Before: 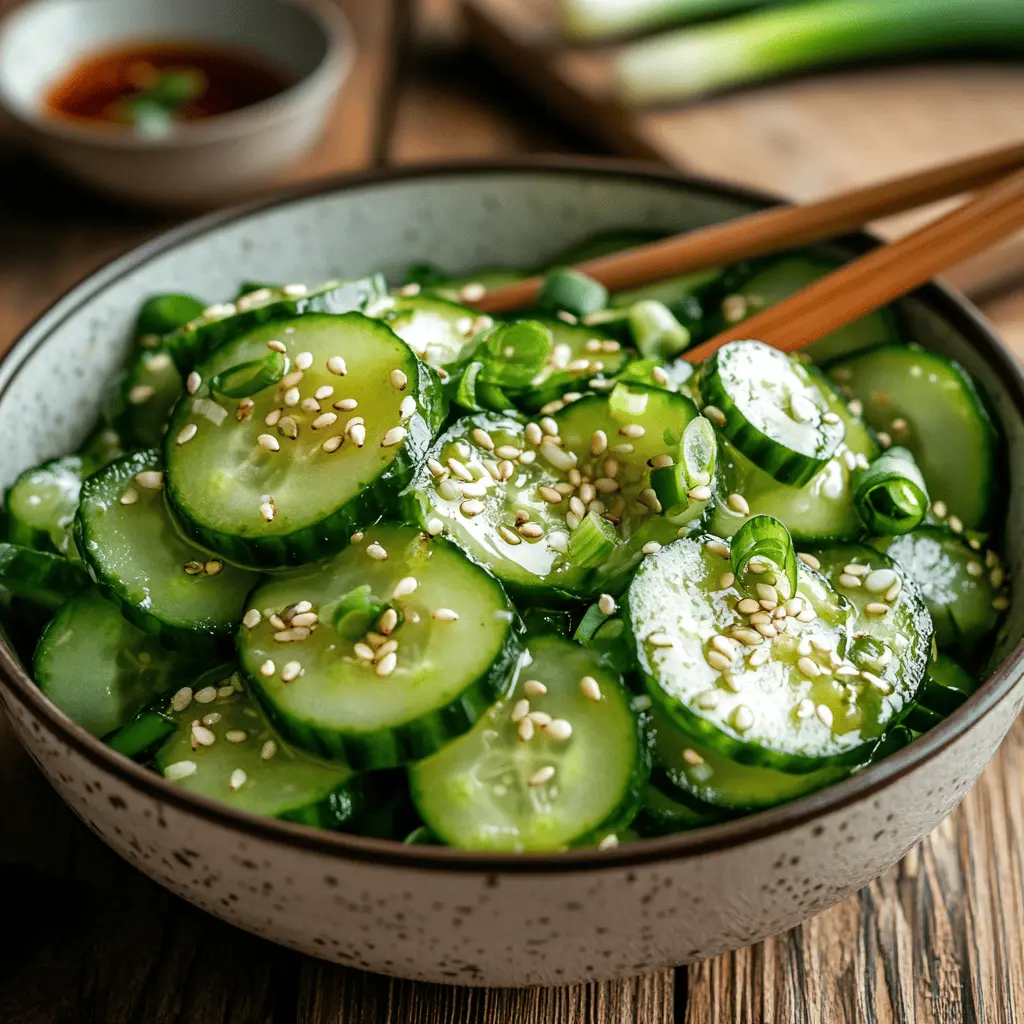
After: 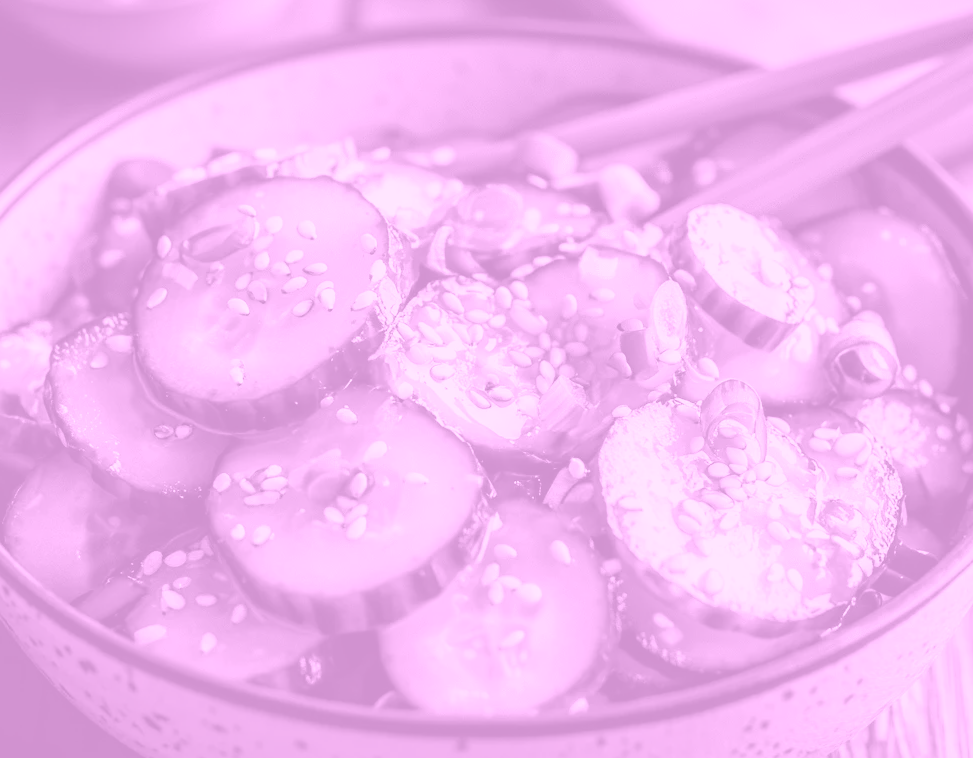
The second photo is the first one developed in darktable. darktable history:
color balance rgb: linear chroma grading › global chroma 15%, perceptual saturation grading › global saturation 30%
colorize: hue 331.2°, saturation 75%, source mix 30.28%, lightness 70.52%, version 1
crop and rotate: left 2.991%, top 13.302%, right 1.981%, bottom 12.636%
tone equalizer: -7 EV 0.13 EV, smoothing diameter 25%, edges refinement/feathering 10, preserve details guided filter
